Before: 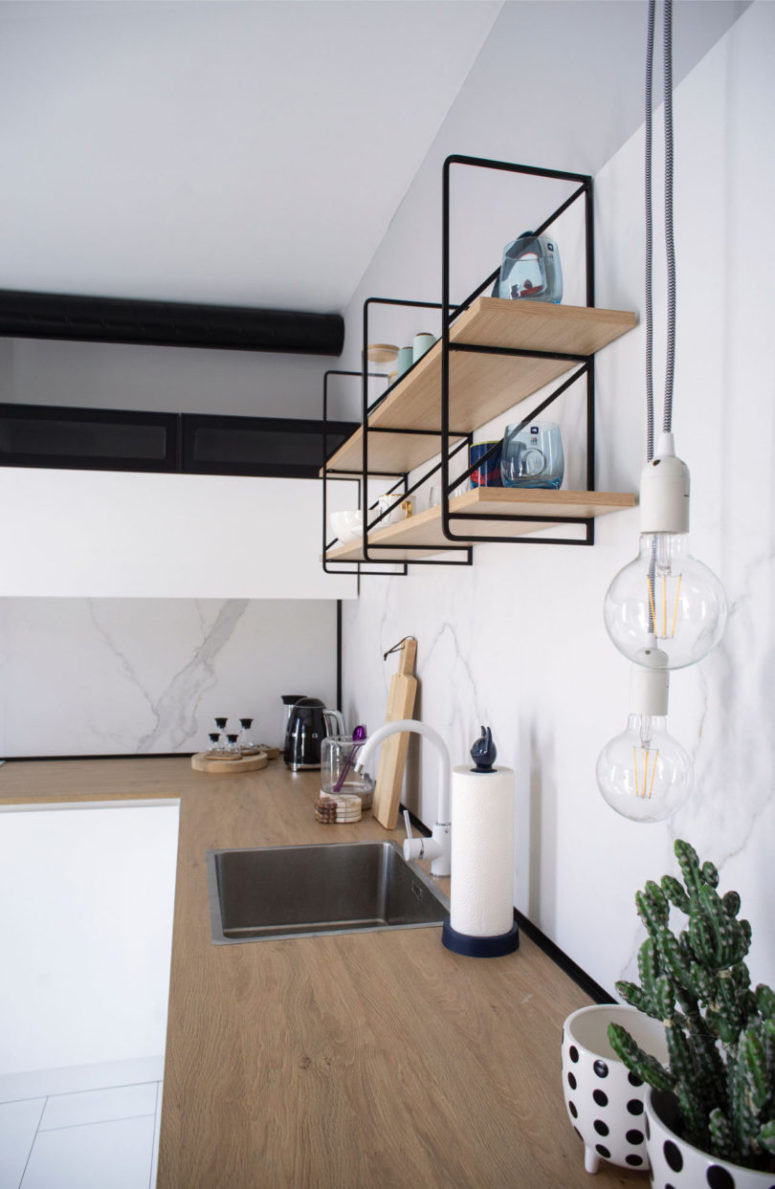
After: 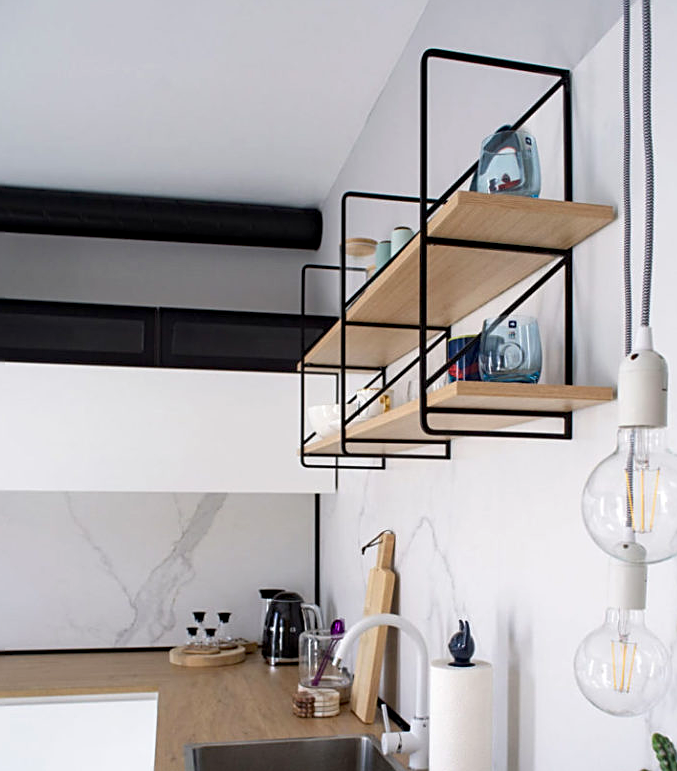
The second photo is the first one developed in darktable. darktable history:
sharpen: on, module defaults
crop: left 2.934%, top 8.966%, right 9.622%, bottom 26.144%
haze removal: compatibility mode true, adaptive false
